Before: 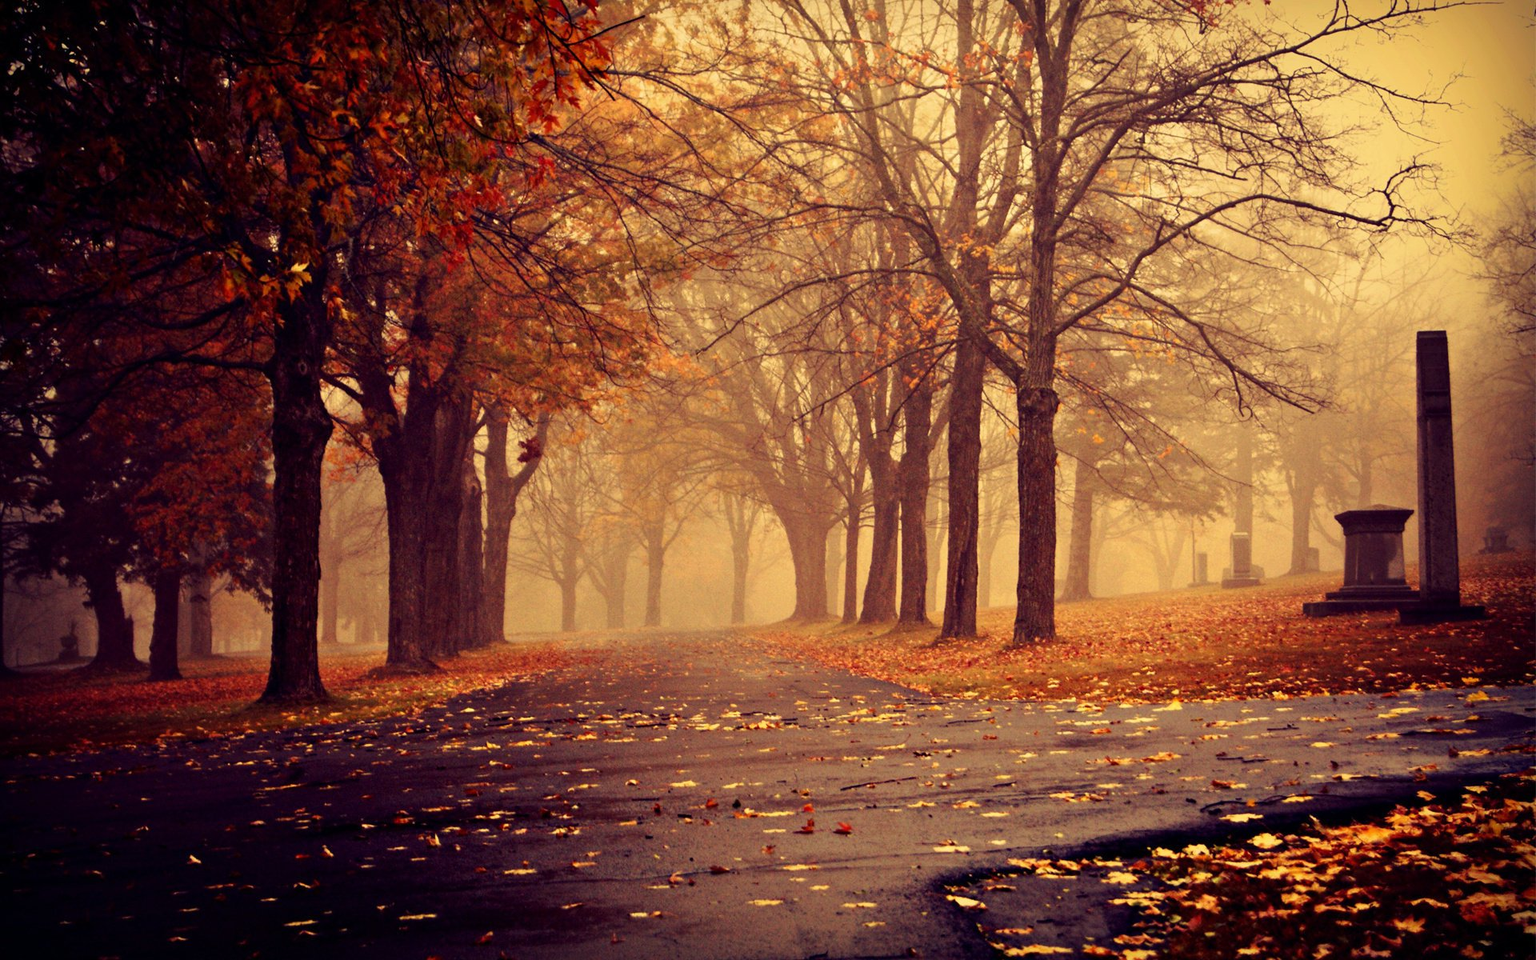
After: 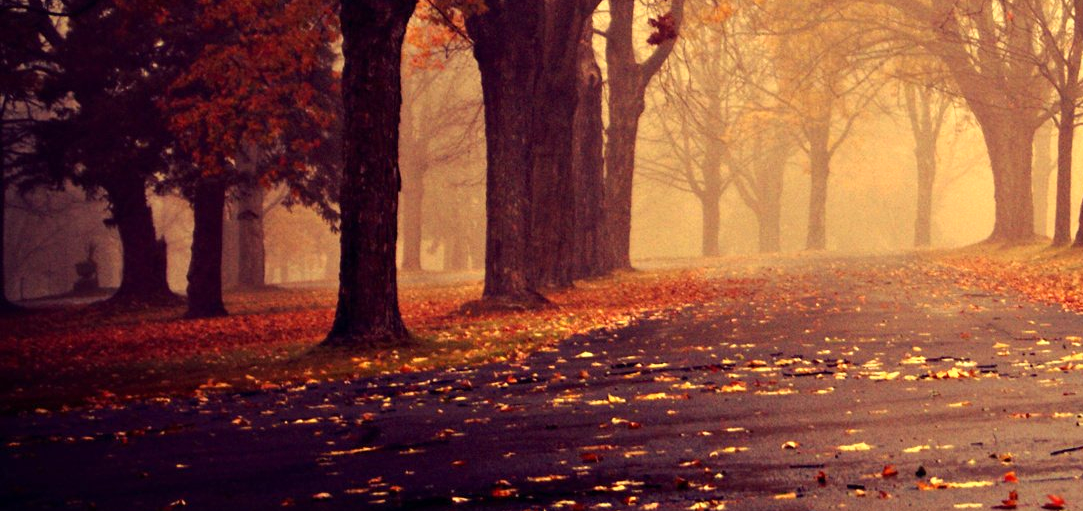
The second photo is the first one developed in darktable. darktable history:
crop: top 44.483%, right 43.593%, bottom 12.892%
exposure: exposure 0.4 EV, compensate highlight preservation false
